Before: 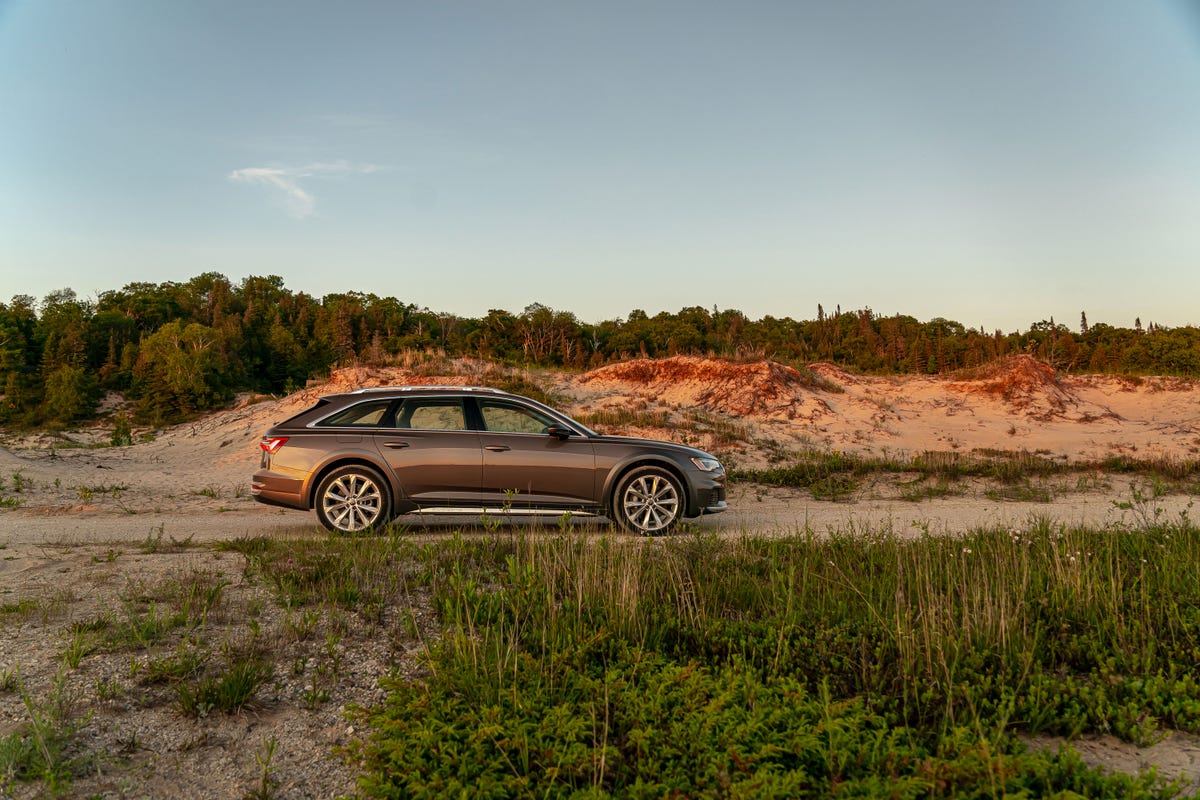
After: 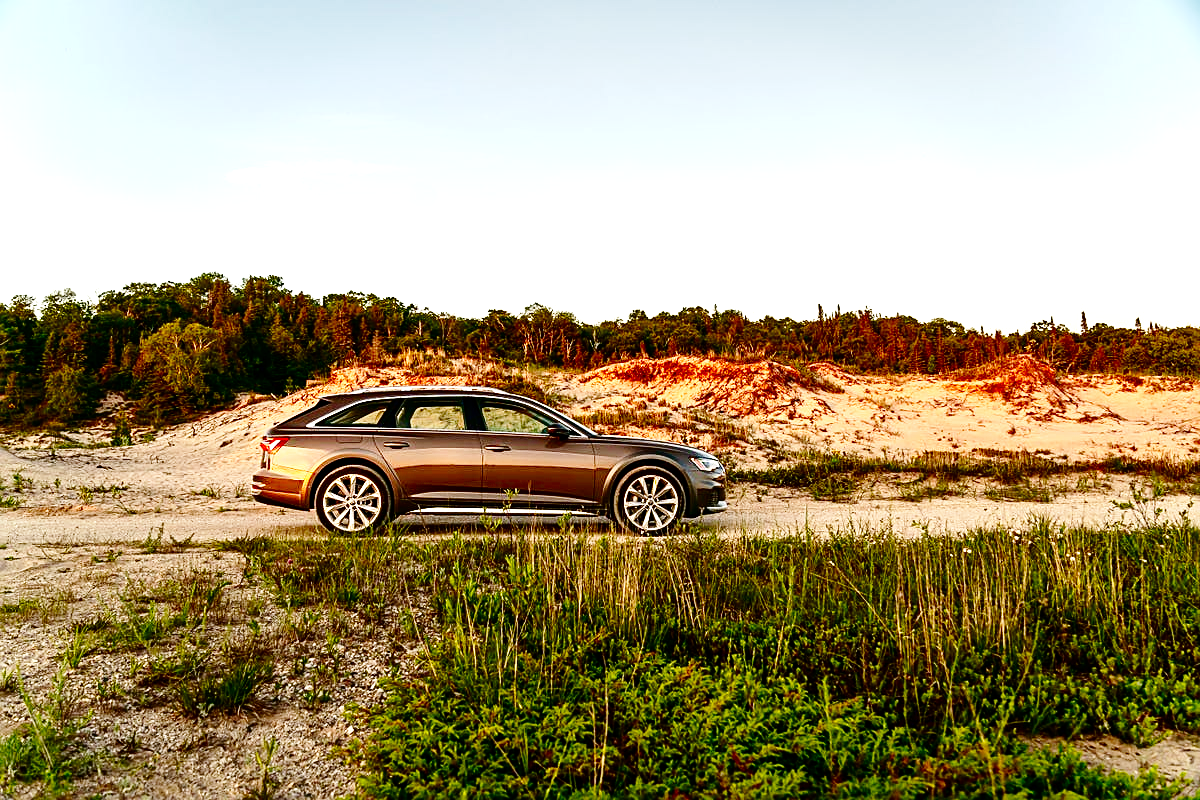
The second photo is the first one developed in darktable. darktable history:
contrast brightness saturation: contrast 0.097, brightness -0.266, saturation 0.144
sharpen: on, module defaults
exposure: black level correction 0, exposure 1.102 EV, compensate highlight preservation false
base curve: curves: ch0 [(0, 0) (0.036, 0.025) (0.121, 0.166) (0.206, 0.329) (0.605, 0.79) (1, 1)], preserve colors none
